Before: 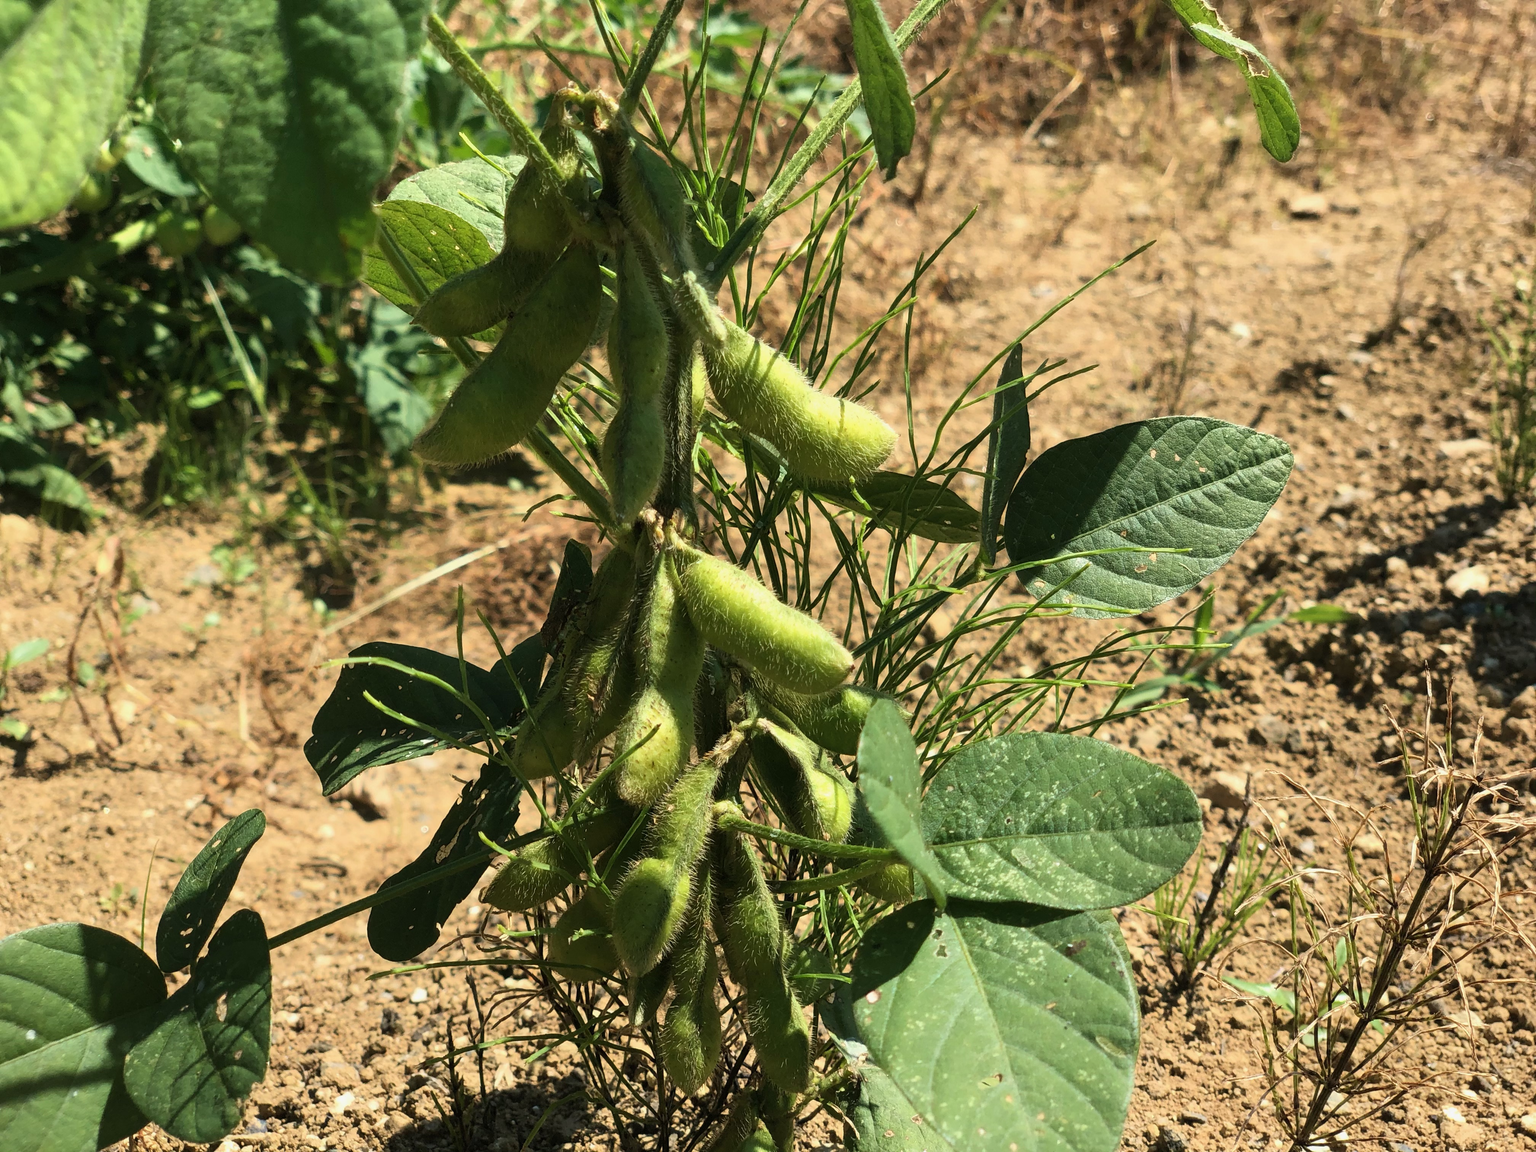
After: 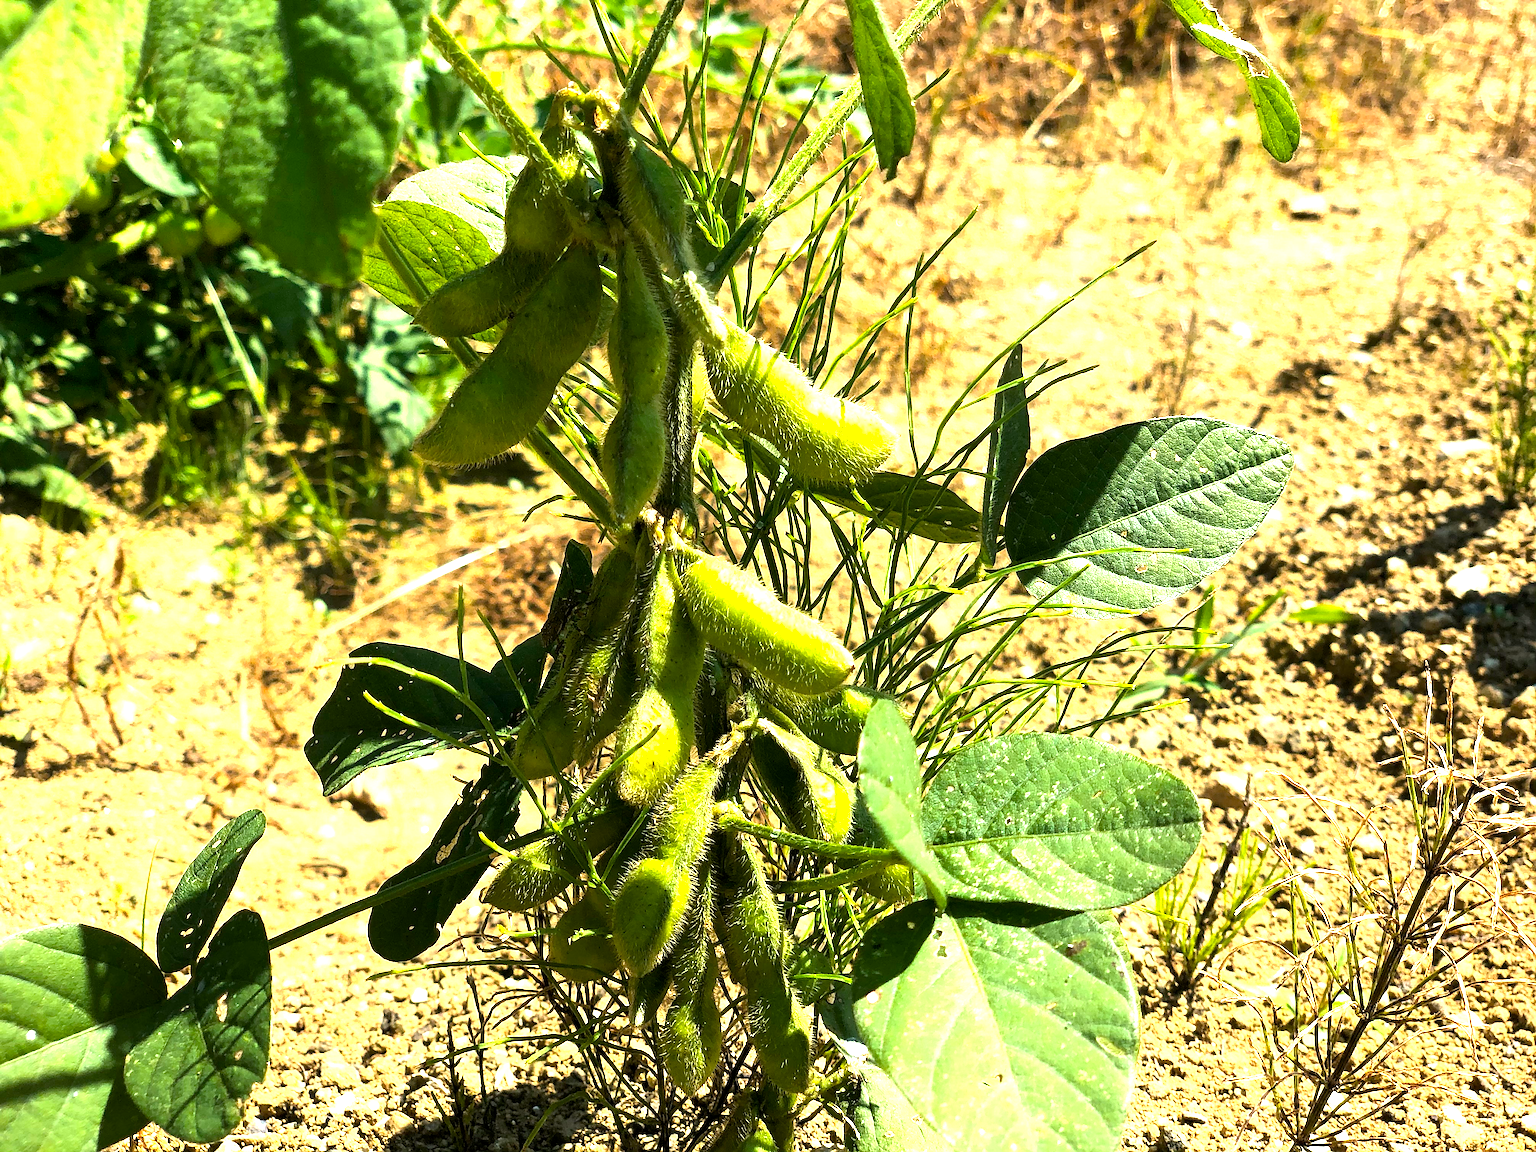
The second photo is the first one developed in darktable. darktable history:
sharpen: on, module defaults
color balance rgb: perceptual saturation grading › global saturation 31.129%, contrast 15.088%
exposure: black level correction 0, exposure 1.103 EV, compensate exposure bias true, compensate highlight preservation false
